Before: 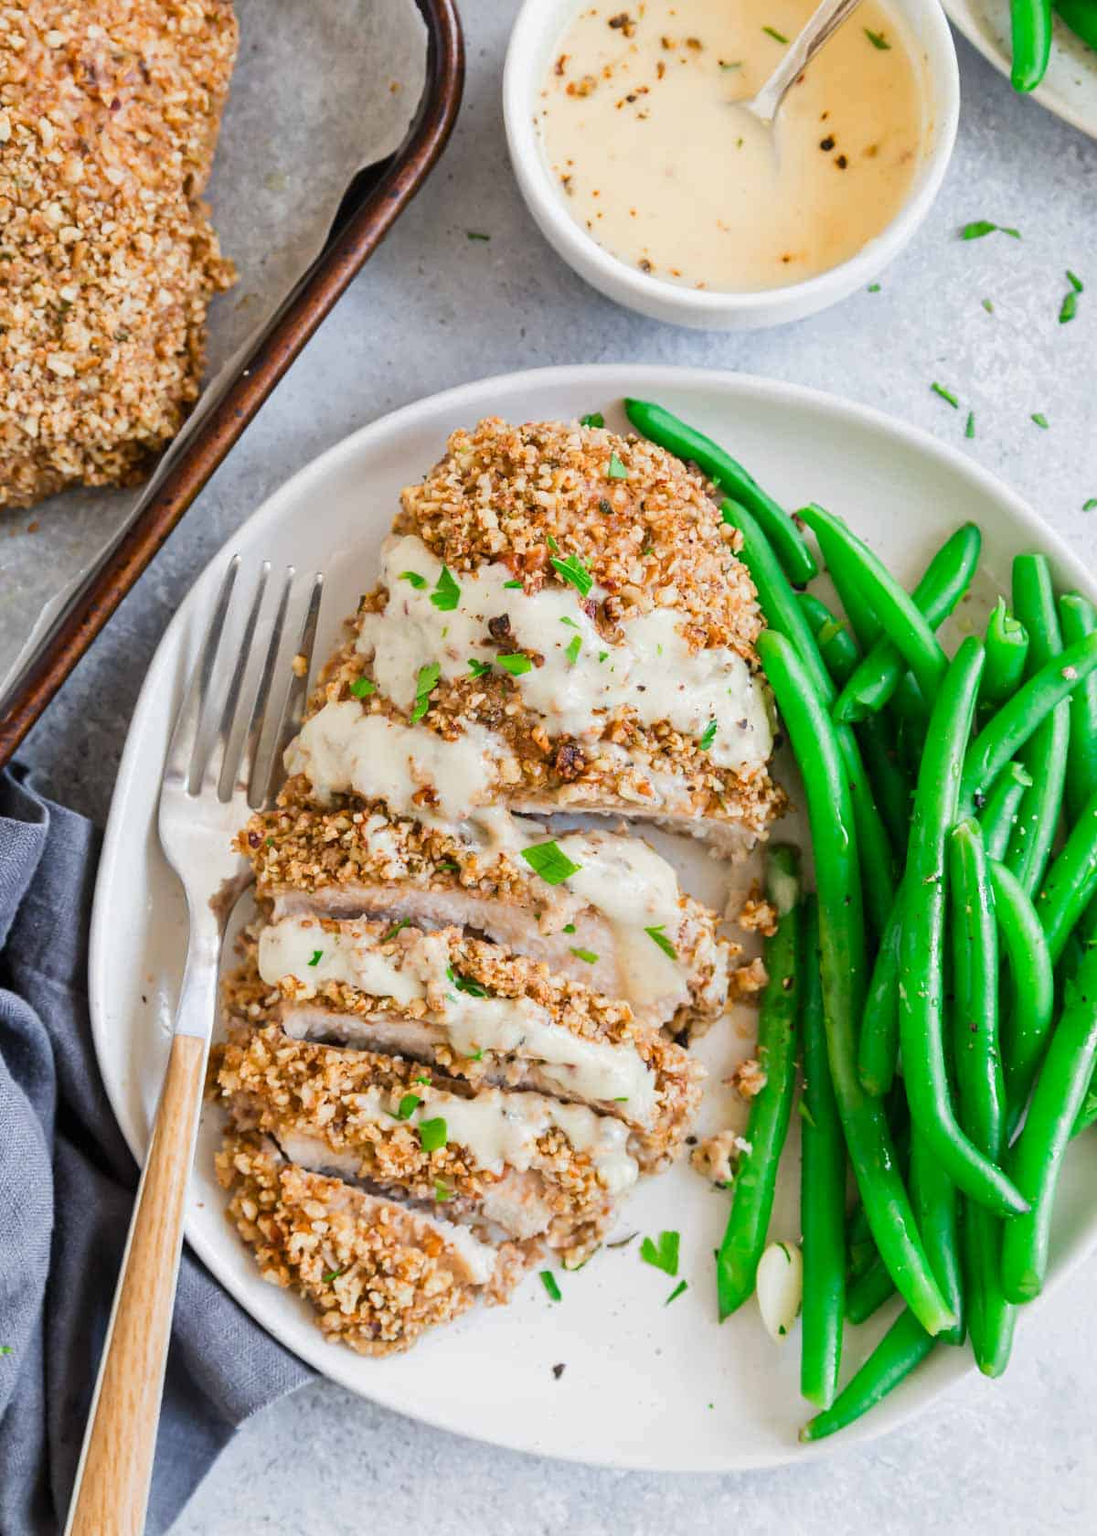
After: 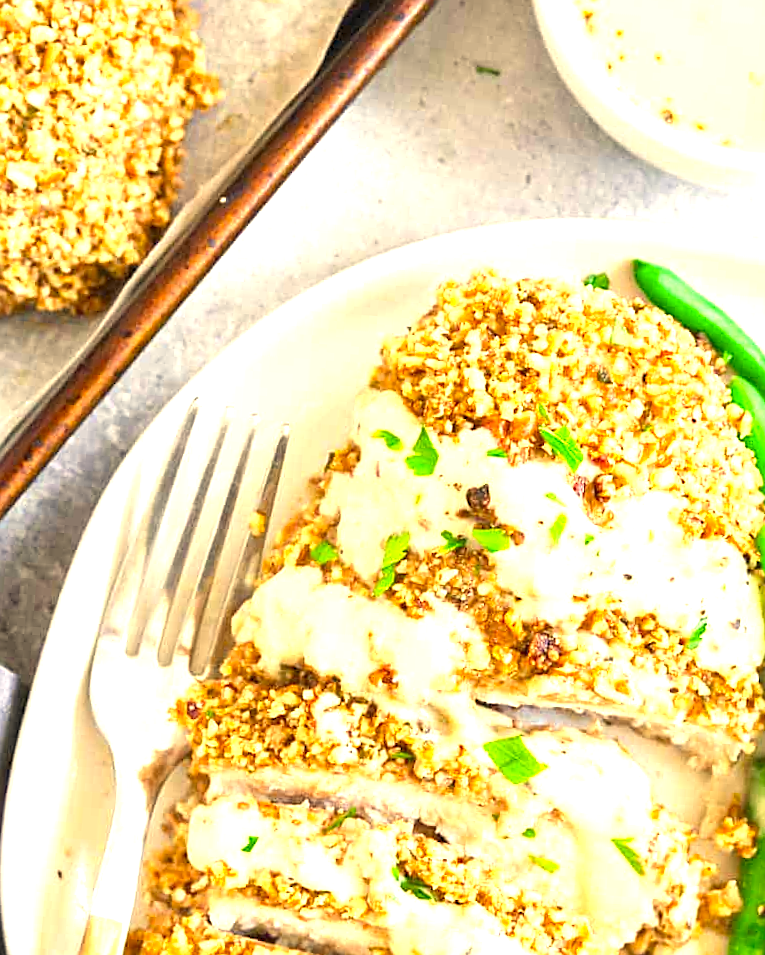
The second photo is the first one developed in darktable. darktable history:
exposure: black level correction 0, exposure 1.462 EV, compensate highlight preservation false
sharpen: on, module defaults
levels: levels [0, 0.478, 1]
color correction: highlights a* 2.66, highlights b* 22.7
crop and rotate: angle -4.37°, left 2.255%, top 6.907%, right 27.381%, bottom 30.31%
